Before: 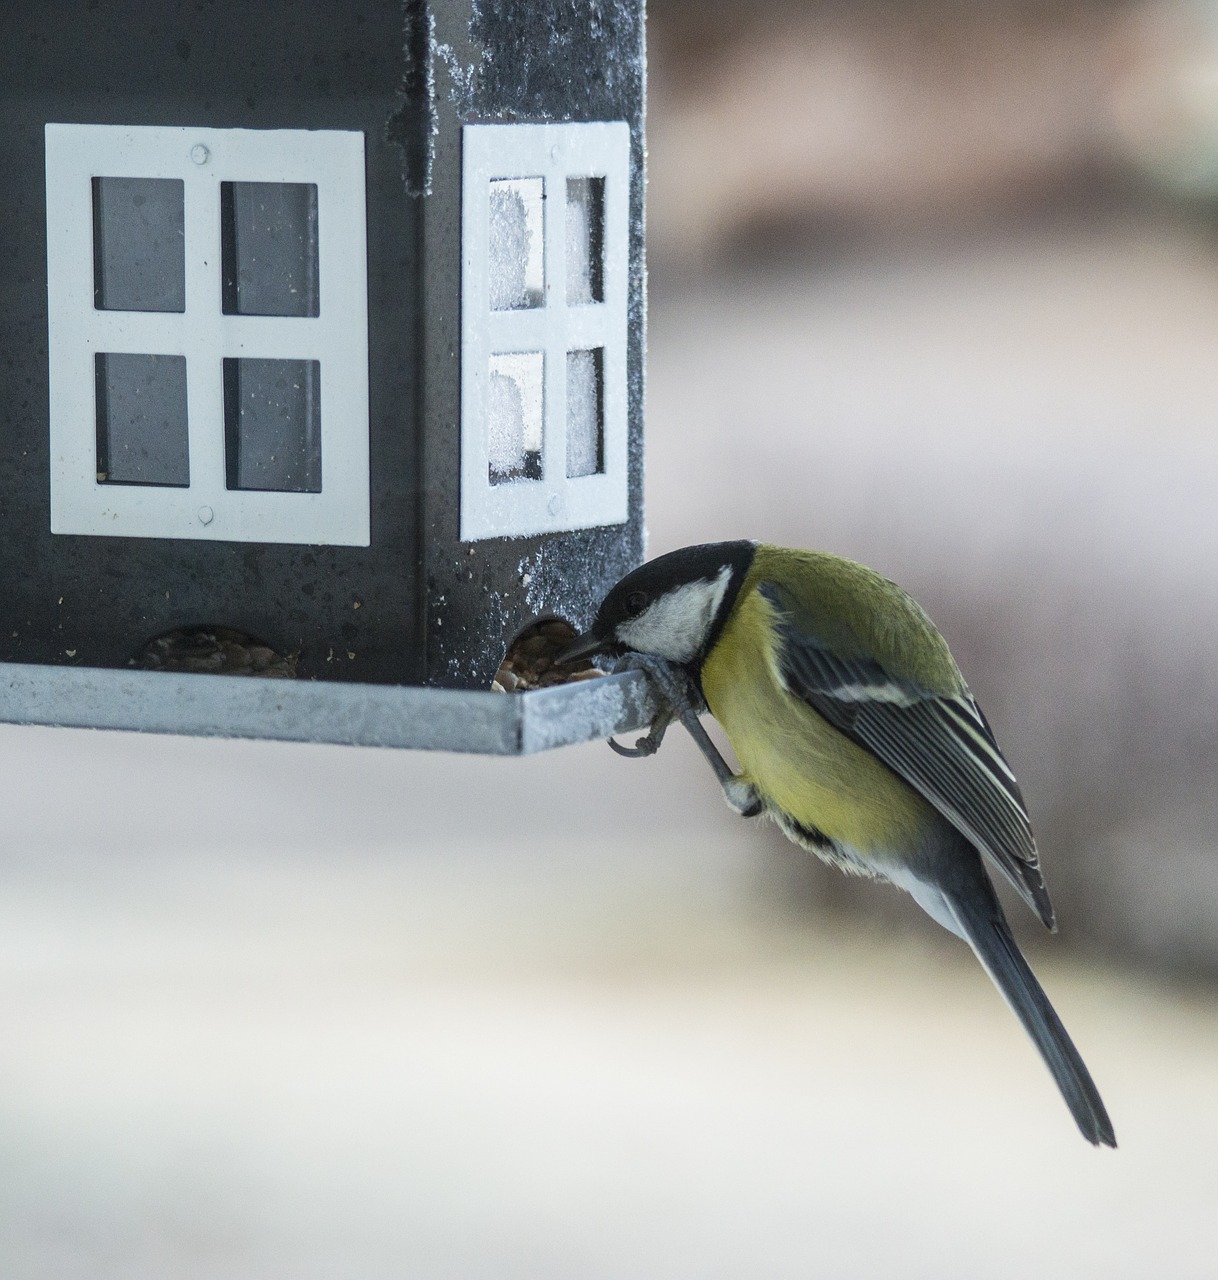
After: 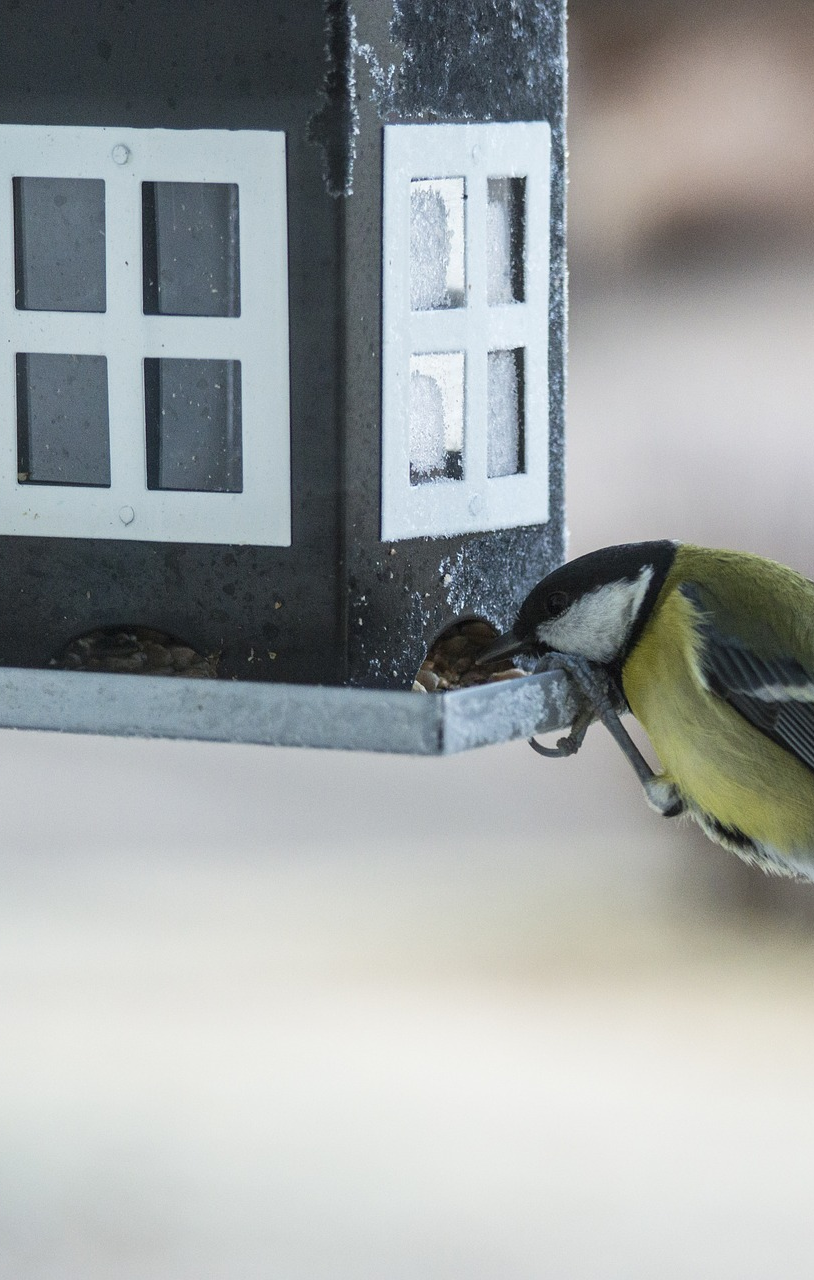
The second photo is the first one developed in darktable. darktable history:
crop and rotate: left 6.504%, right 26.656%
